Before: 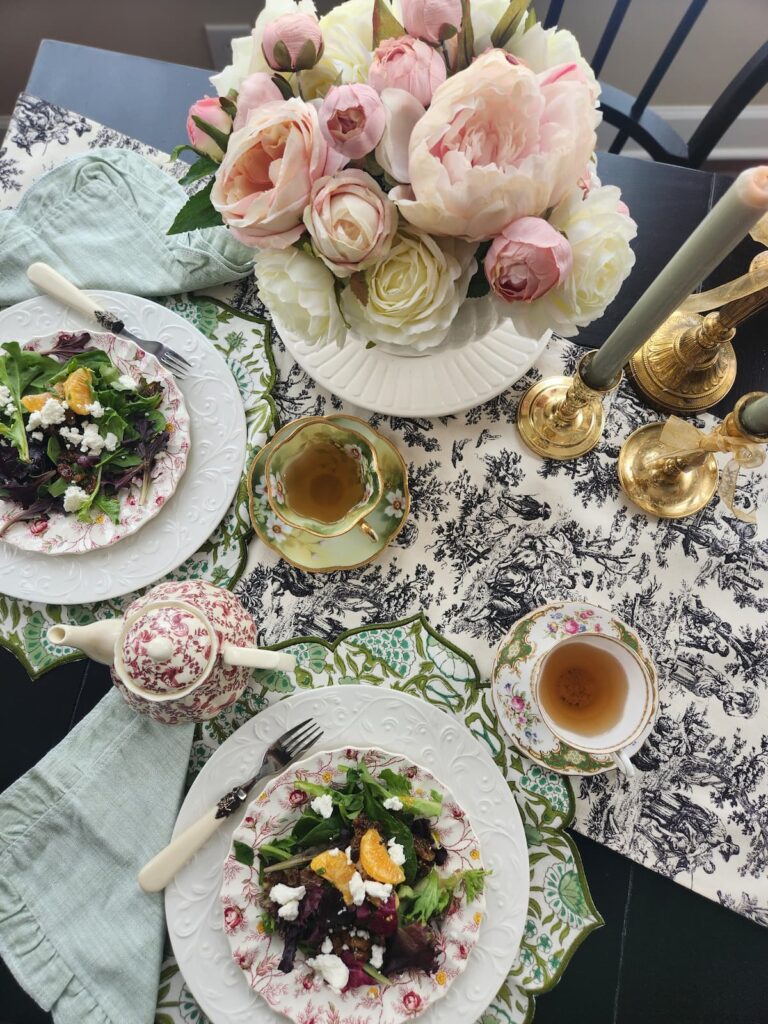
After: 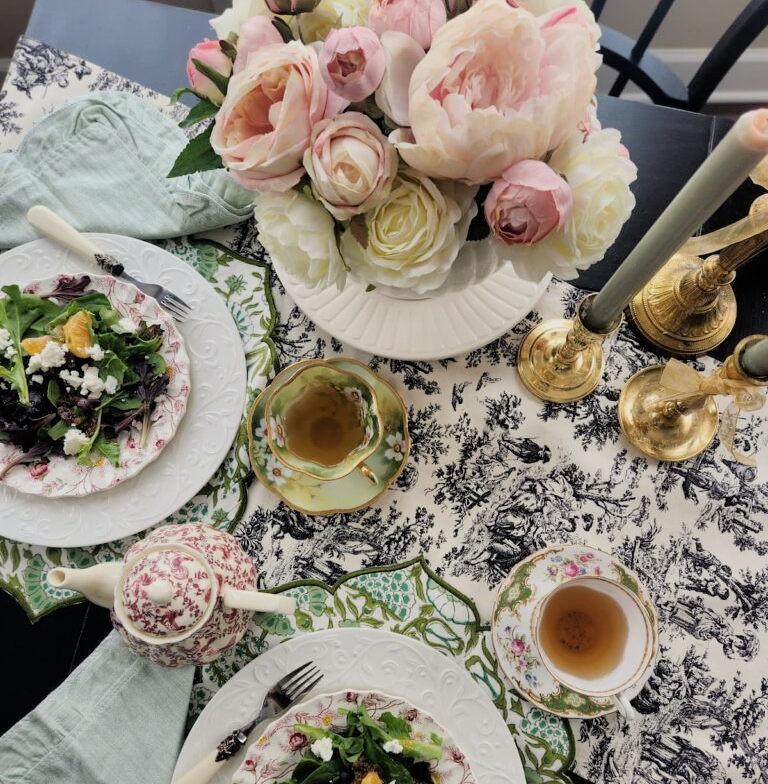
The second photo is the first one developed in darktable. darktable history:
tone equalizer: on, module defaults
crop: top 5.641%, bottom 17.709%
filmic rgb: black relative exposure -5.76 EV, white relative exposure 3.4 EV, hardness 3.68
color balance rgb: highlights gain › chroma 0.673%, highlights gain › hue 57.01°, perceptual saturation grading › global saturation -0.022%, global vibrance 6.767%, saturation formula JzAzBz (2021)
